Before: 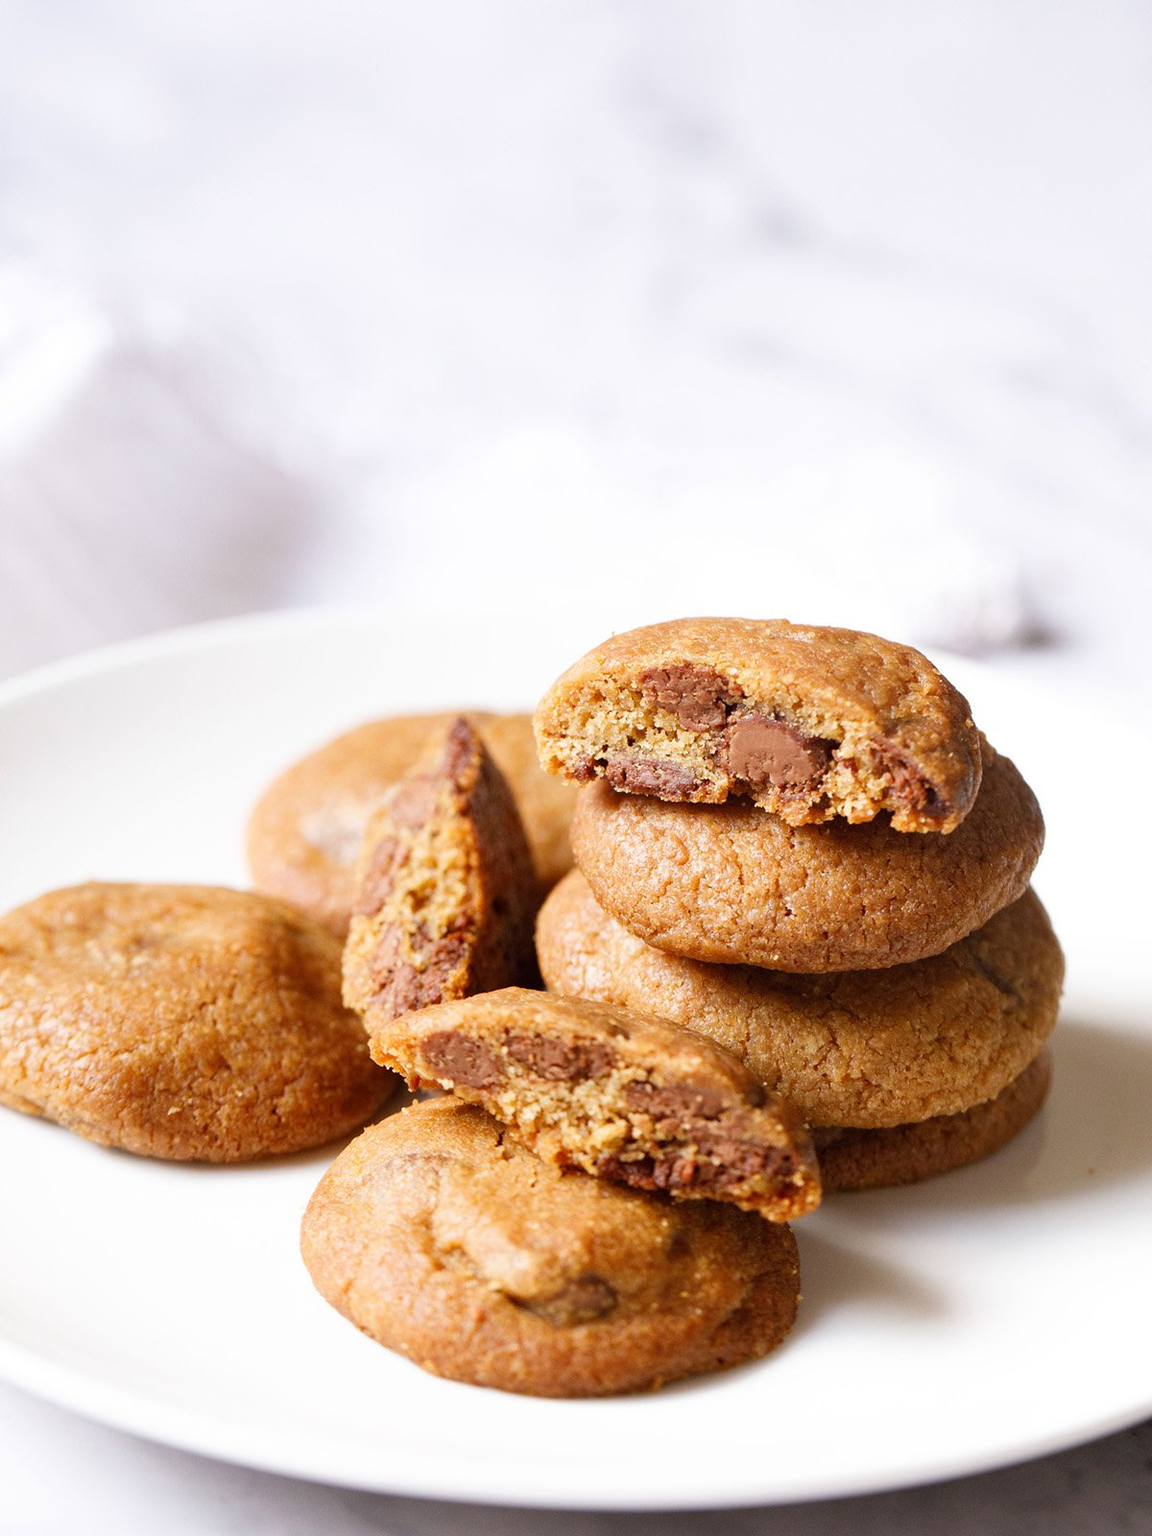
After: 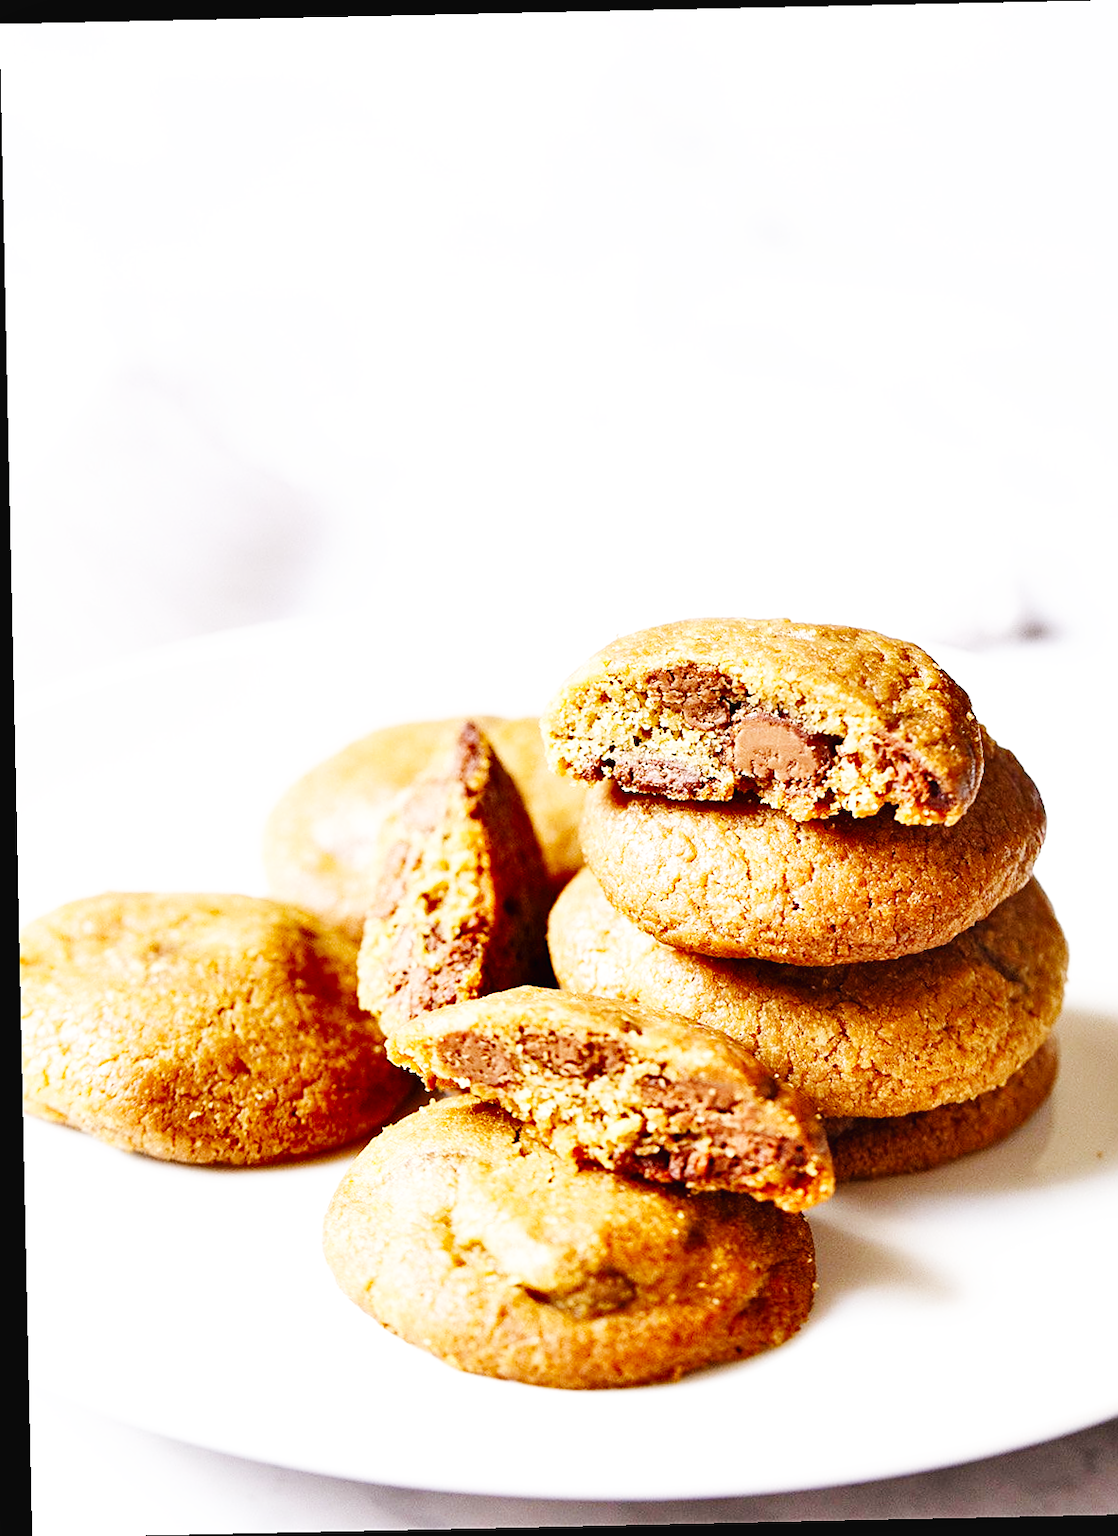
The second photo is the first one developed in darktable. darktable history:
base curve: curves: ch0 [(0, 0.003) (0.001, 0.002) (0.006, 0.004) (0.02, 0.022) (0.048, 0.086) (0.094, 0.234) (0.162, 0.431) (0.258, 0.629) (0.385, 0.8) (0.548, 0.918) (0.751, 0.988) (1, 1)], preserve colors none
rotate and perspective: rotation -1.24°, automatic cropping off
shadows and highlights: soften with gaussian
crop: right 4.126%, bottom 0.031%
sharpen: on, module defaults
